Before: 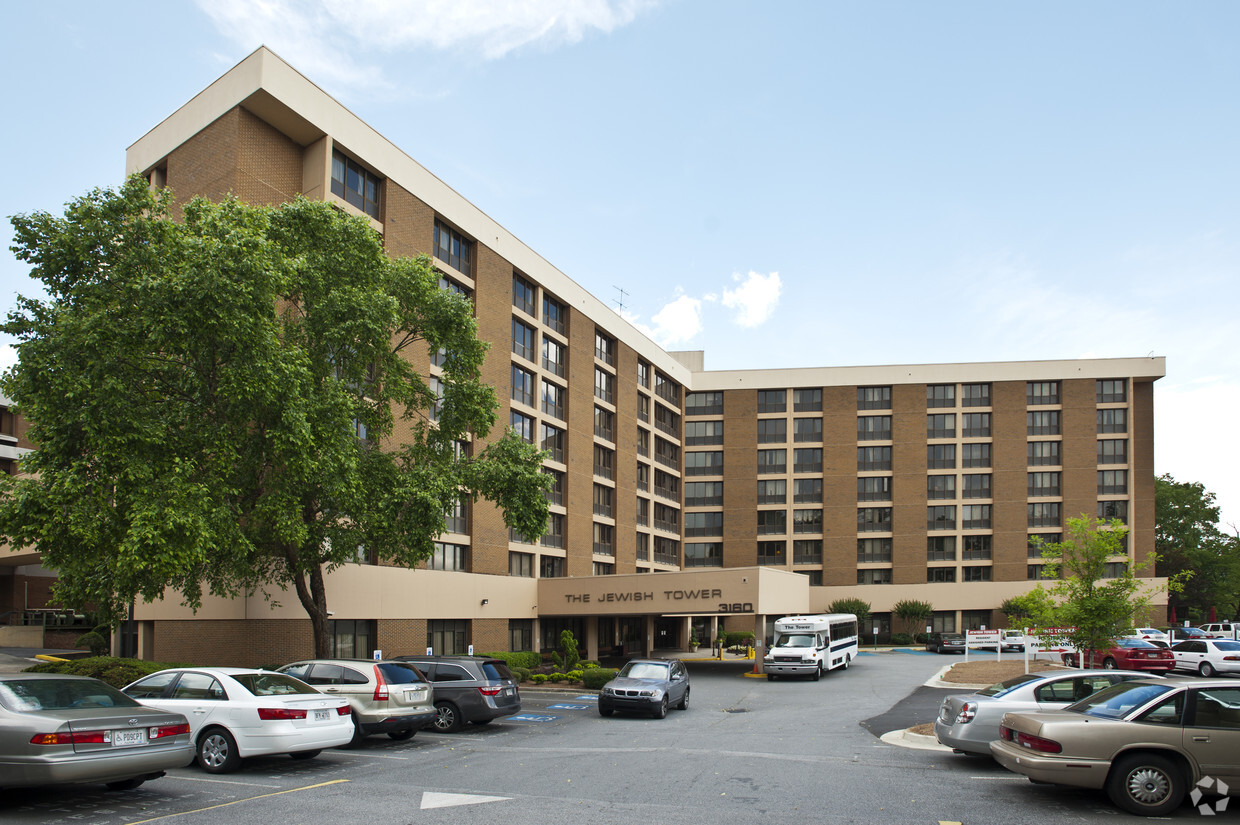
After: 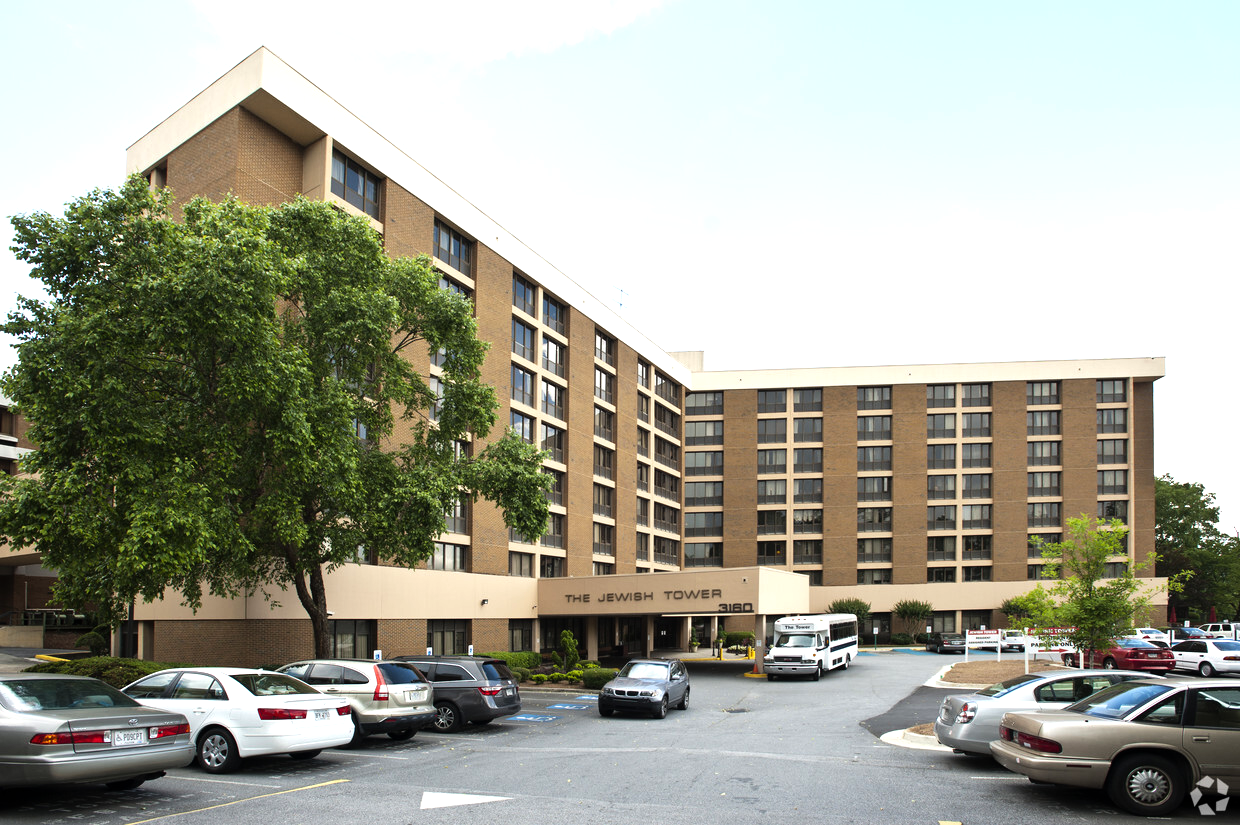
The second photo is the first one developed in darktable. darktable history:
tone equalizer: -8 EV -0.762 EV, -7 EV -0.677 EV, -6 EV -0.576 EV, -5 EV -0.401 EV, -3 EV 0.374 EV, -2 EV 0.6 EV, -1 EV 0.687 EV, +0 EV 0.722 EV, mask exposure compensation -0.49 EV
